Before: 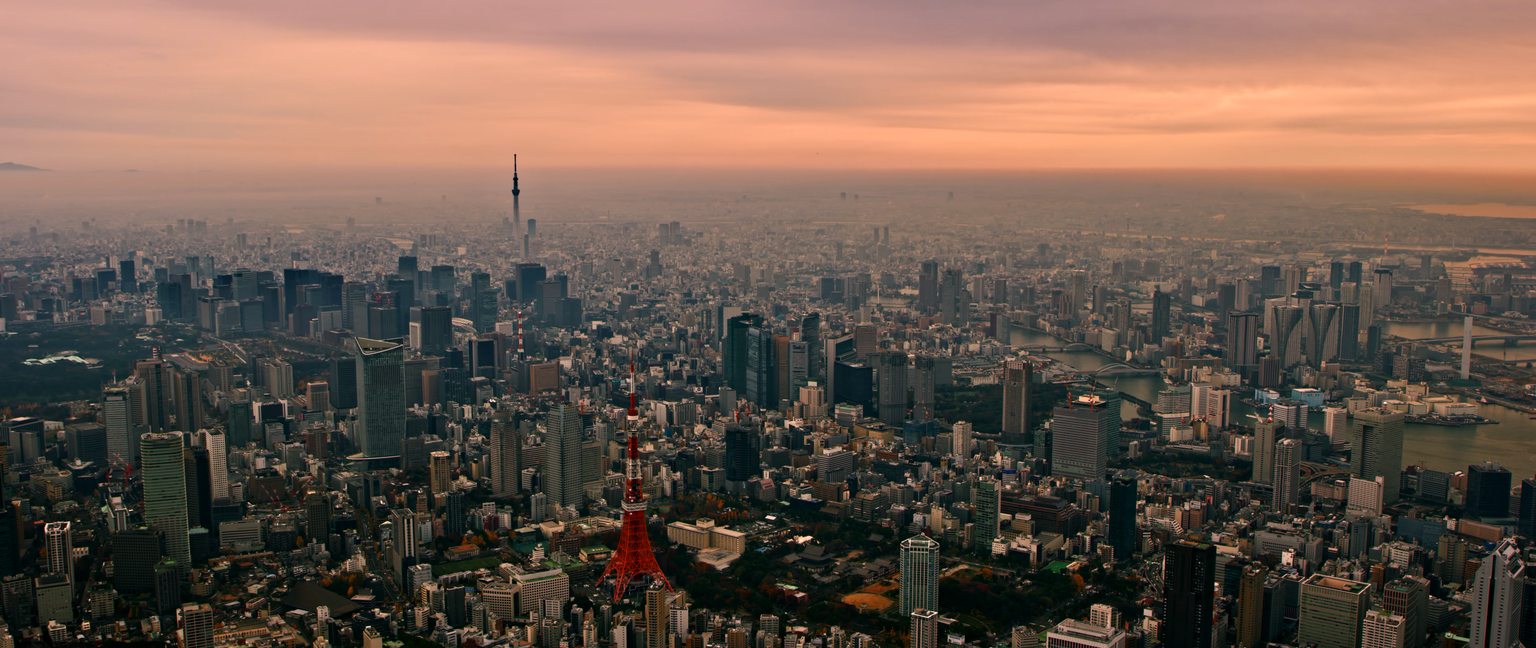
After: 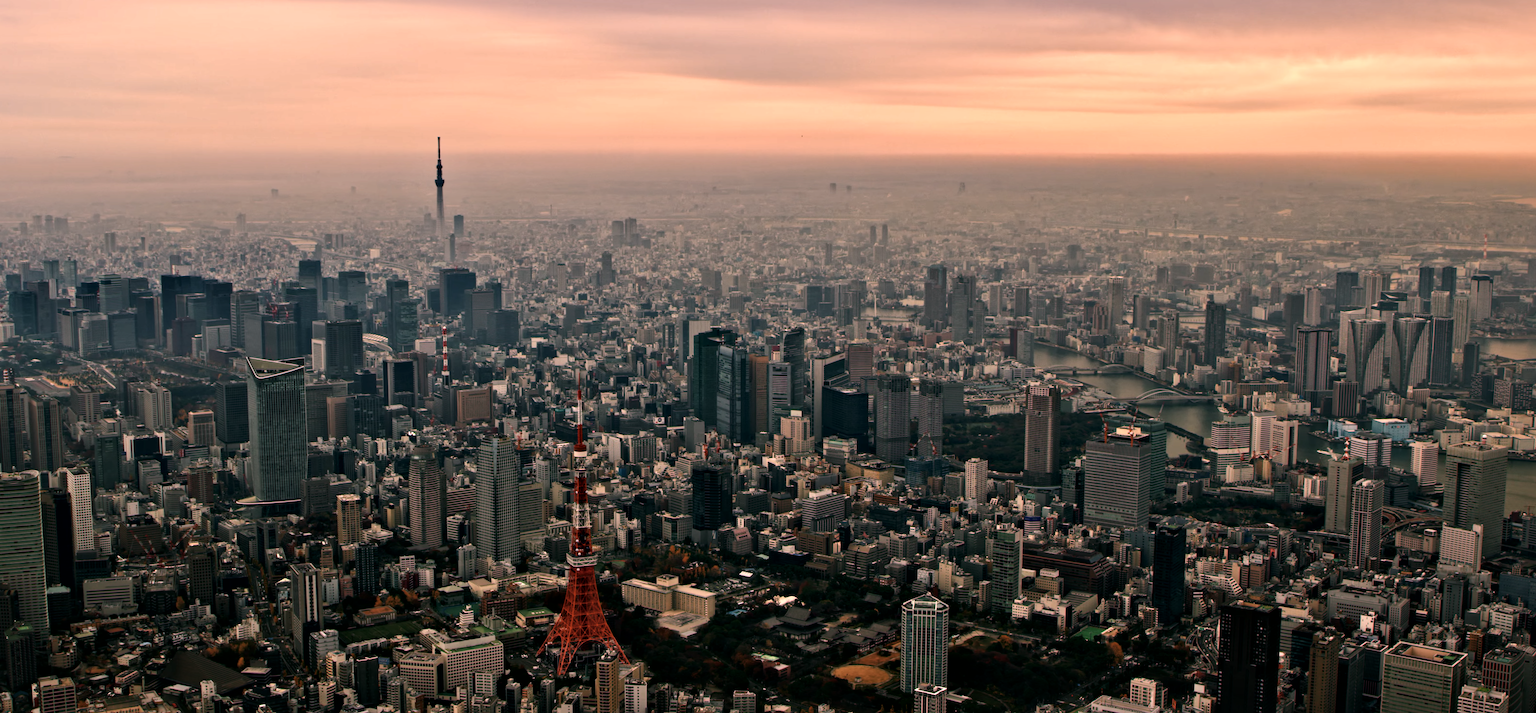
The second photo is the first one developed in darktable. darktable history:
local contrast: mode bilateral grid, contrast 20, coarseness 49, detail 132%, midtone range 0.2
crop: left 9.801%, top 6.274%, right 6.981%, bottom 2.171%
color correction: highlights b* -0.018, saturation 0.854
tone equalizer: -8 EV -0.45 EV, -7 EV -0.418 EV, -6 EV -0.336 EV, -5 EV -0.227 EV, -3 EV 0.203 EV, -2 EV 0.327 EV, -1 EV 0.401 EV, +0 EV 0.431 EV
